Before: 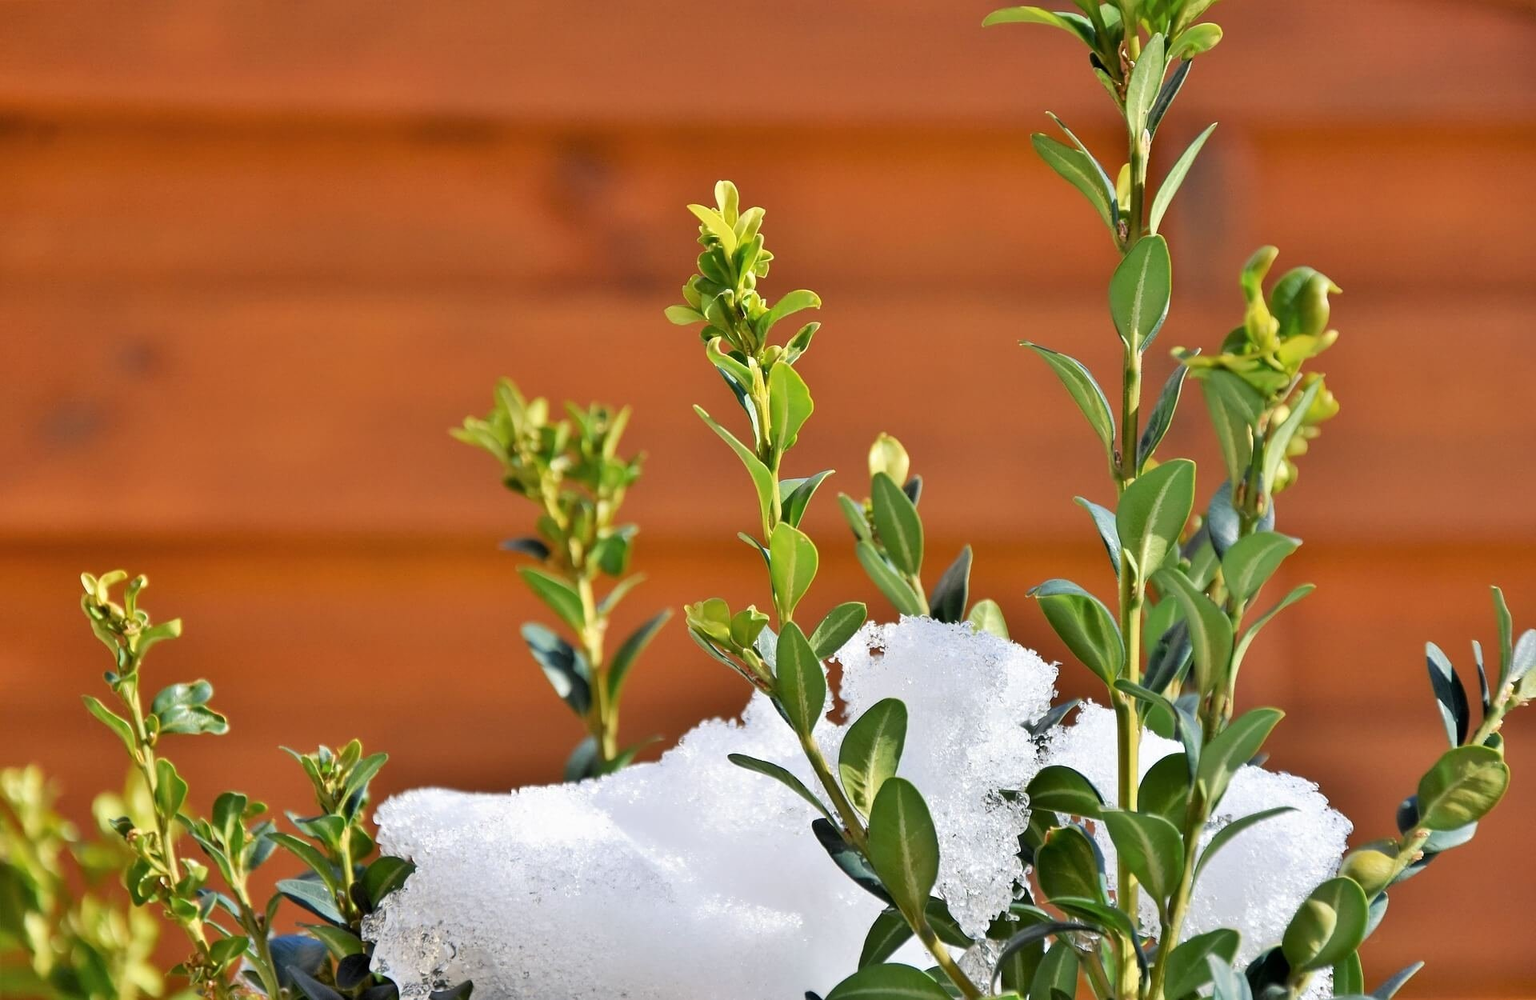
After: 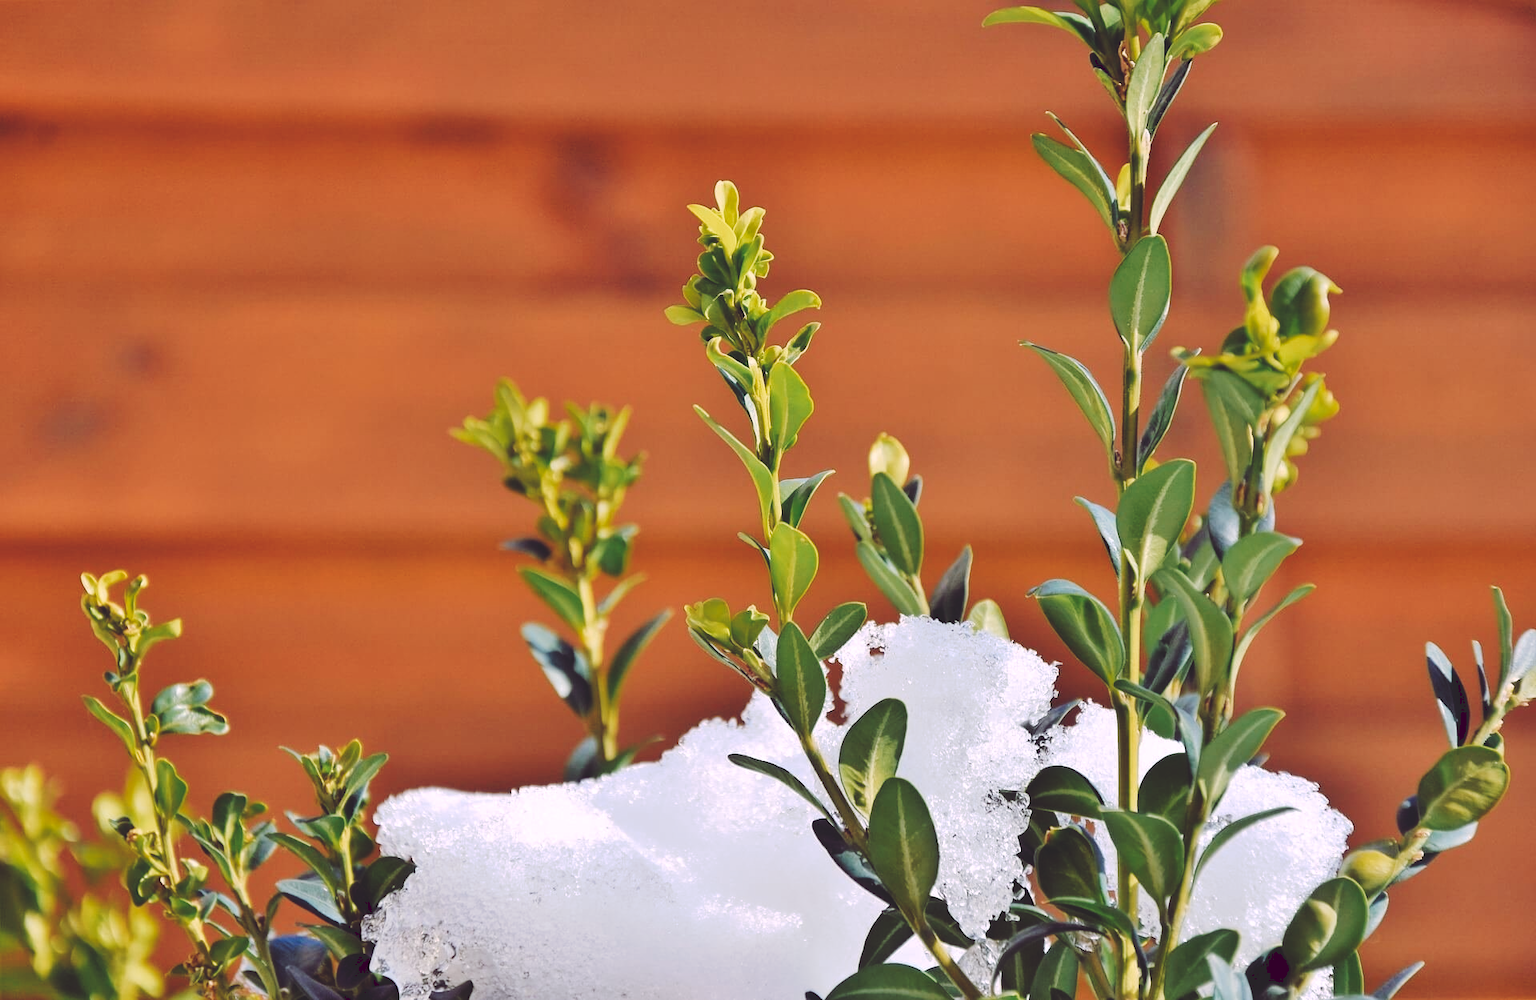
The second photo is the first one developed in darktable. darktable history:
tone curve: curves: ch0 [(0, 0) (0.003, 0.14) (0.011, 0.141) (0.025, 0.141) (0.044, 0.142) (0.069, 0.146) (0.1, 0.151) (0.136, 0.16) (0.177, 0.182) (0.224, 0.214) (0.277, 0.272) (0.335, 0.35) (0.399, 0.453) (0.468, 0.548) (0.543, 0.634) (0.623, 0.715) (0.709, 0.778) (0.801, 0.848) (0.898, 0.902) (1, 1)], preserve colors none
color look up table: target L [95.26, 92.5, 85.2, 78.82, 74.55, 70.67, 66.55, 58.98, 45.96, 46.03, 44.52, 27.08, 201.4, 83.93, 75.14, 69.24, 59.68, 58.19, 50.72, 49.87, 36.3, 35.15, 36.76, 32.35, 5.462, 97.67, 75.23, 62.81, 54.29, 60.7, 59.39, 56.76, 55.71, 48.68, 40.95, 45.88, 29.93, 28.72, 27.04, 32.59, 12.54, 7.1, 88.53, 70.08, 63.46, 53.45, 43.36, 38.64, 10.92], target a [-6.511, -8.503, -44.44, -61.43, 1.295, -49.82, -8.593, -53.55, -21.44, -33.66, -9.996, -13.5, 0, 19.76, 5.375, 39.62, 46.27, 12.54, 69.25, 16.73, 47.19, 42.5, 5.001, 26.98, 35.78, 14.86, 54.81, 48.71, 9.777, 83.54, 12.71, 25.36, 67.63, 53.09, 19.52, 67.61, 23.25, 41.13, 6.284, 49.34, 55.33, 43.71, -28.82, -17.72, -15.33, -26.68, -12.11, 2.949, 12.99], target b [73.62, 22.53, -6.813, 47.31, 54.5, 17.39, 18.83, 37.97, 30.65, 21.14, -0.284, 13.73, -0.001, 11.12, 72.84, 21.58, 47.91, 9.717, 22.08, 33.32, 31.38, 1.581, 7.873, 26.26, -16.97, -9.365, -37.37, -16.16, -43.99, -60.99, -10.43, -7.64, -19.4, -39.9, -75.78, -37.63, -50.01, -16.23, -26.32, -53.67, -56.56, -40.42, -23.14, -24.24, -49.87, -8.16, -25.33, -47.74, -17.83], num patches 49
